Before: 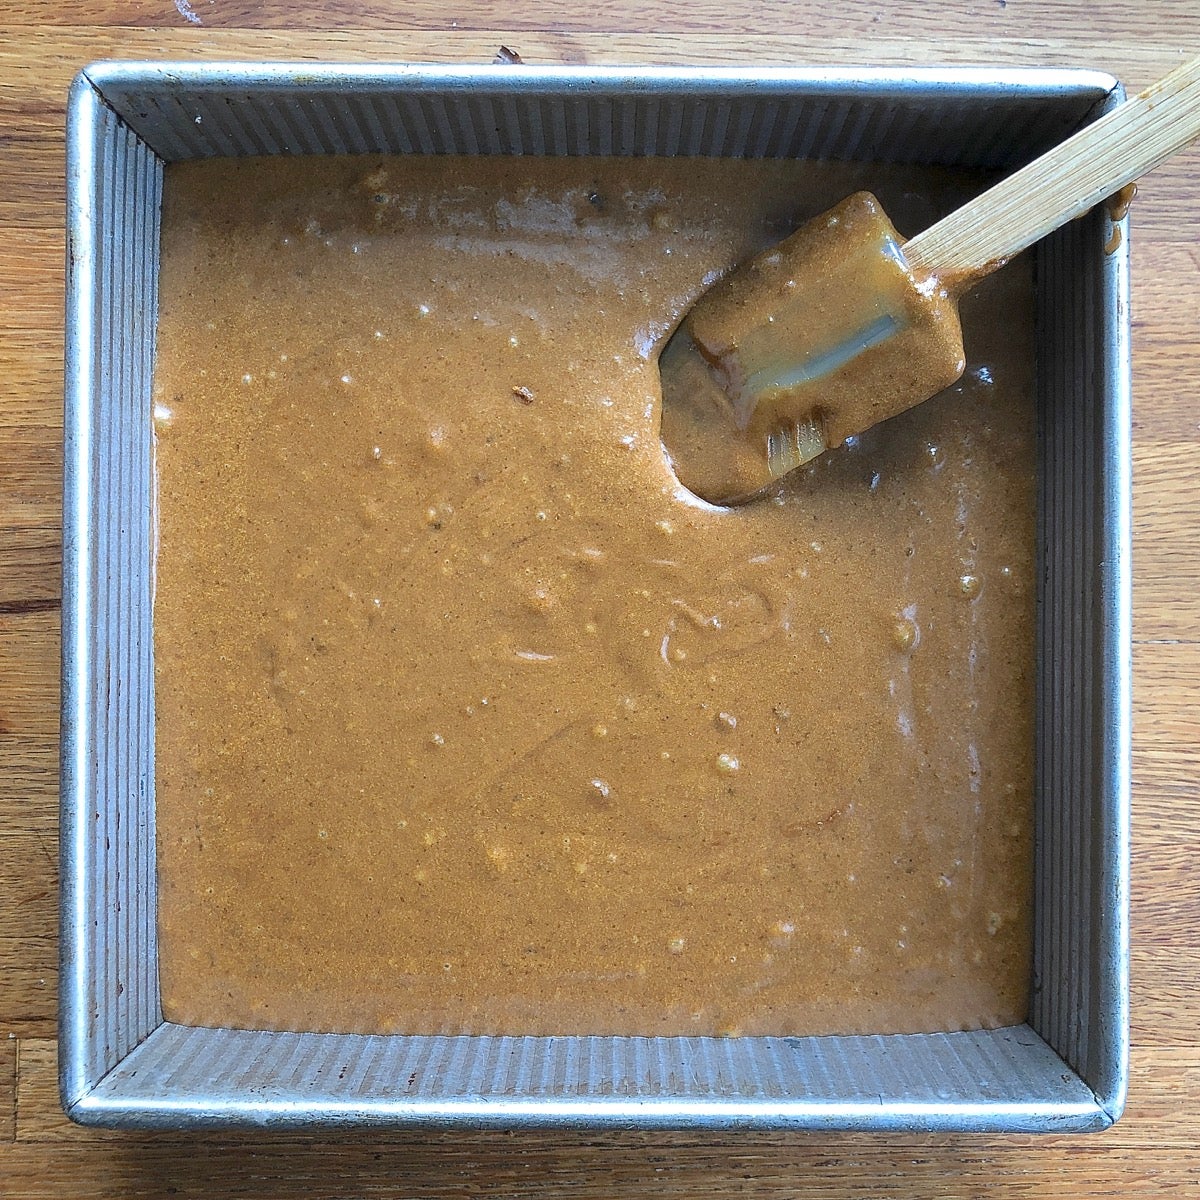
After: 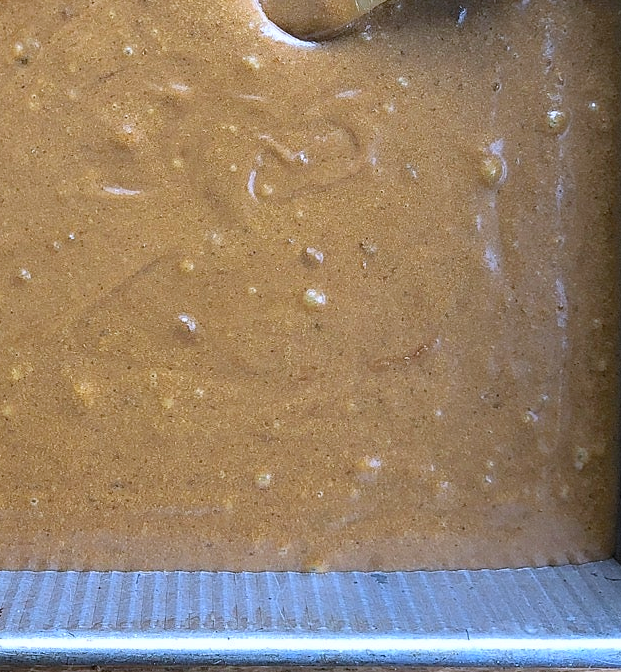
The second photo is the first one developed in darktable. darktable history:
white balance: red 0.967, blue 1.119, emerald 0.756
crop: left 34.479%, top 38.822%, right 13.718%, bottom 5.172%
